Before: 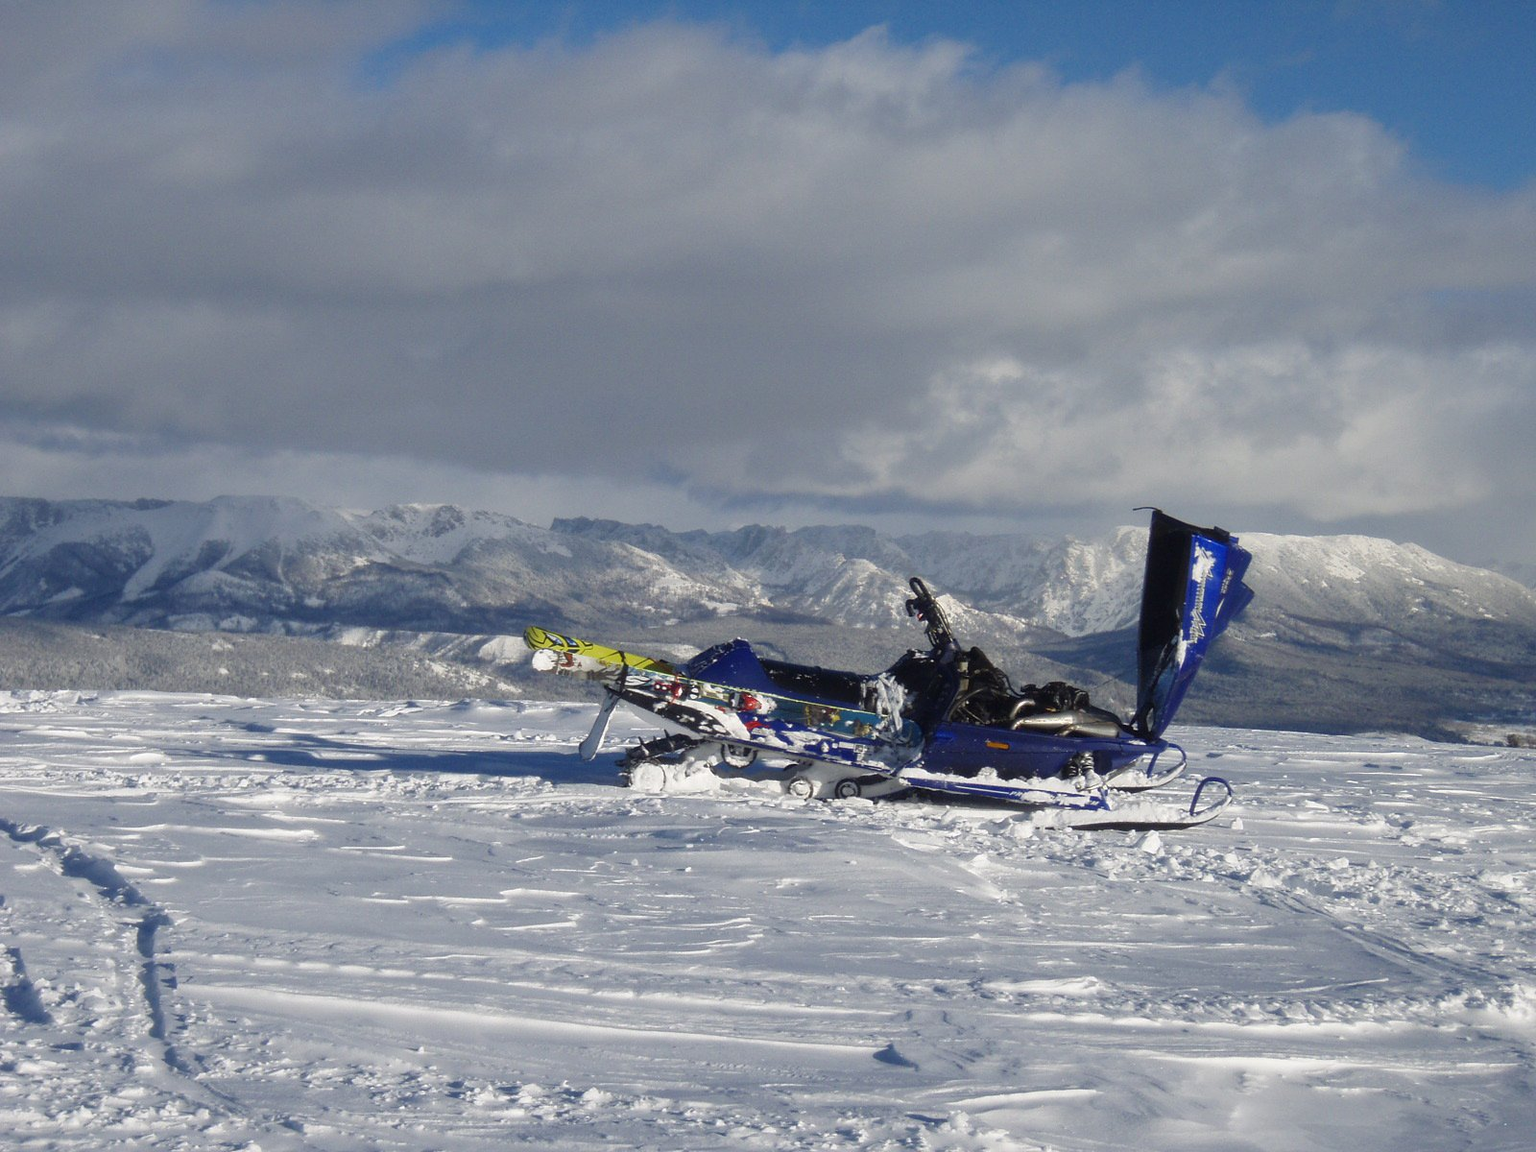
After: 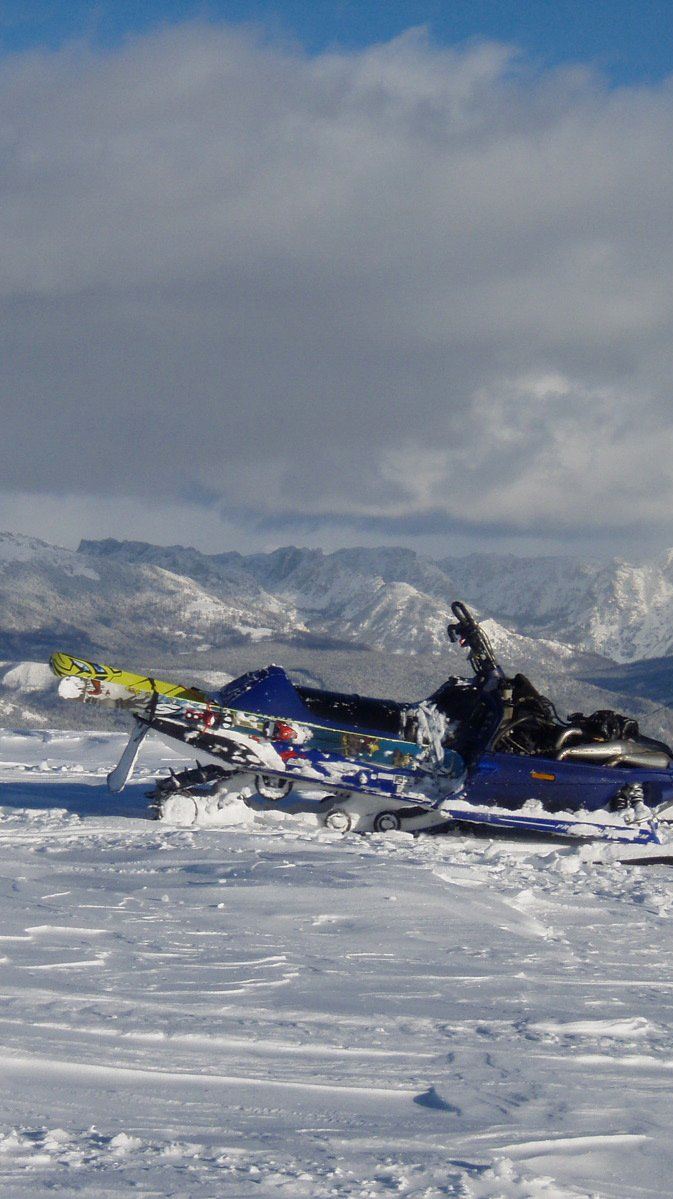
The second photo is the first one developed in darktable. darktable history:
crop: left 31.048%, right 26.885%
shadows and highlights: shadows 25.02, white point adjustment -2.84, highlights -29.99
